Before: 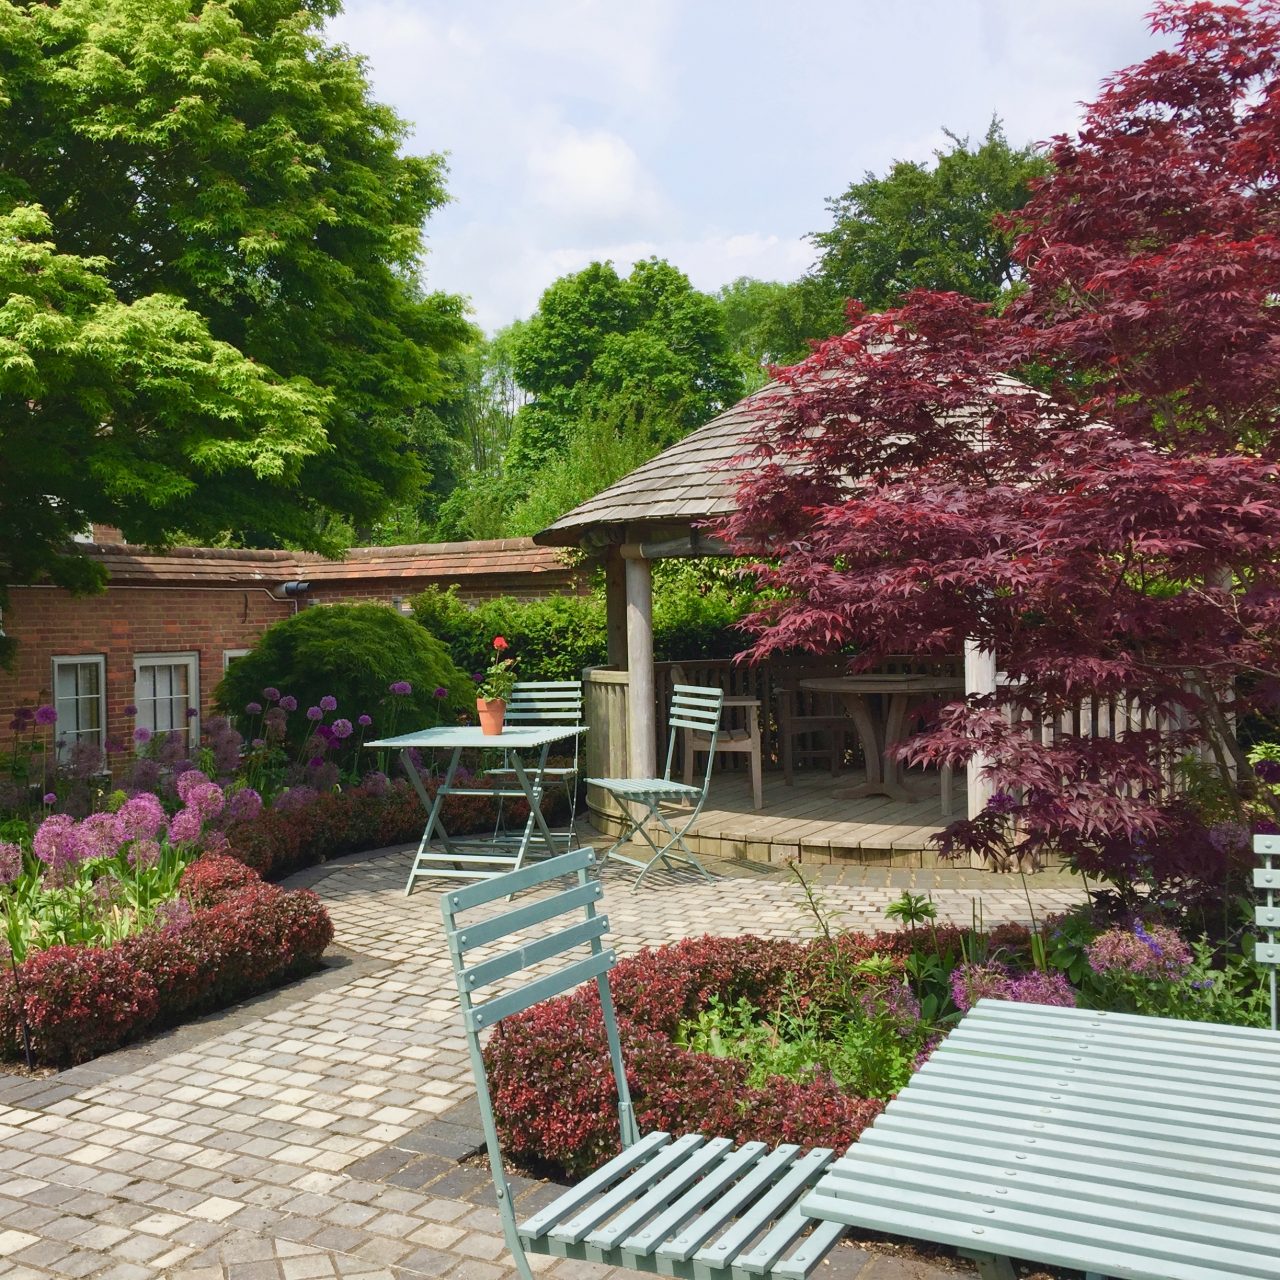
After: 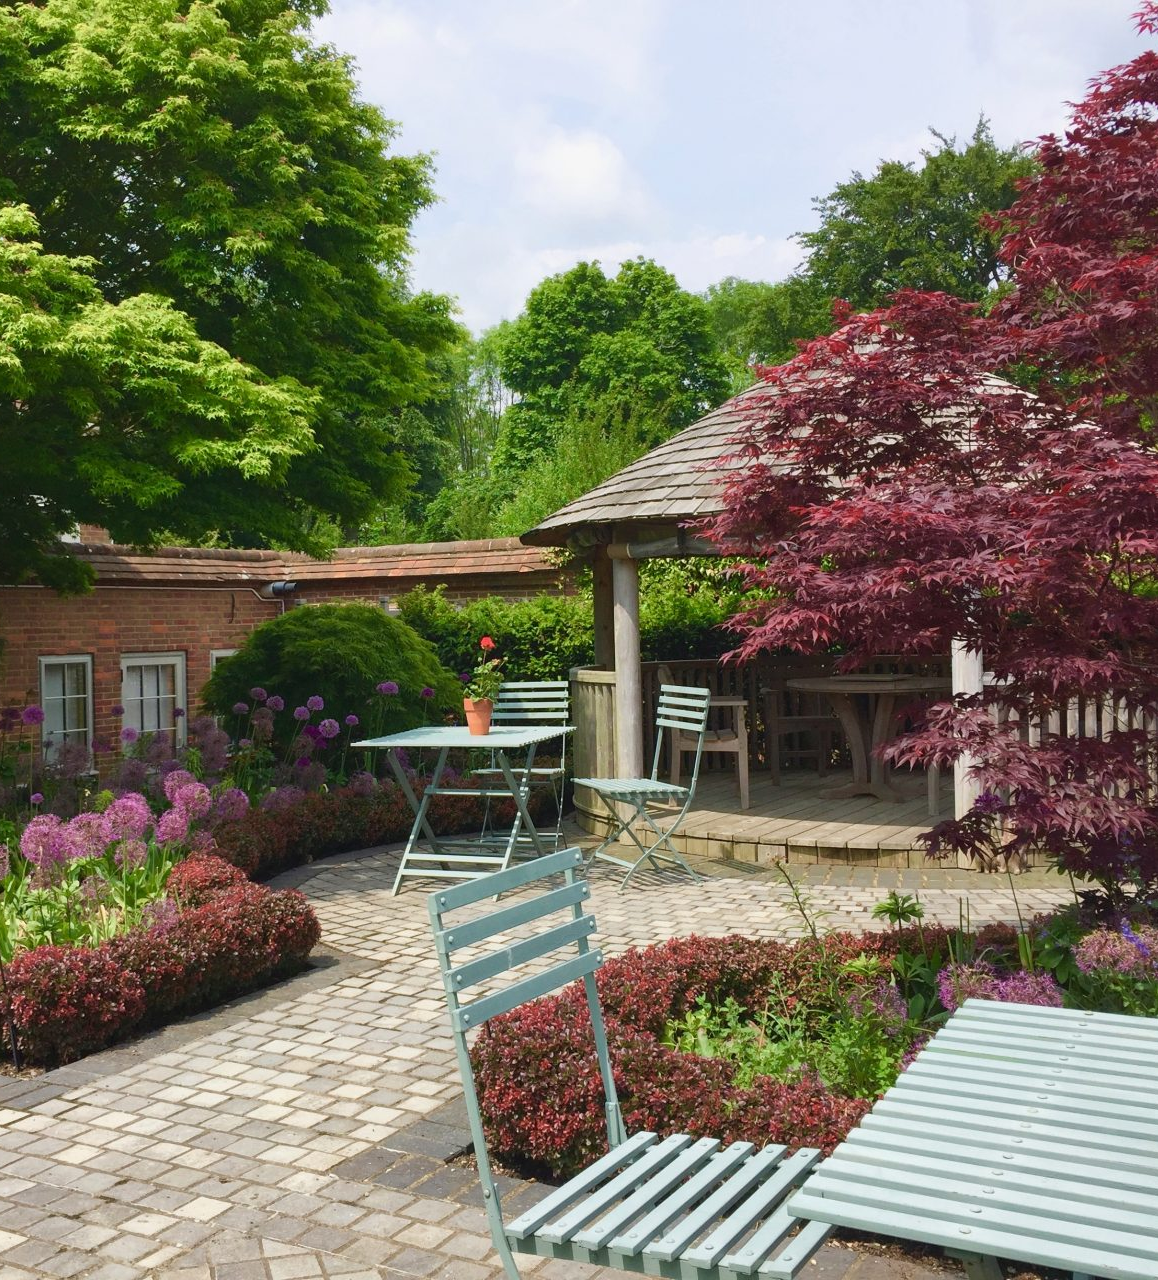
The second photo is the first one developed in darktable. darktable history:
crop and rotate: left 1.084%, right 8.409%
